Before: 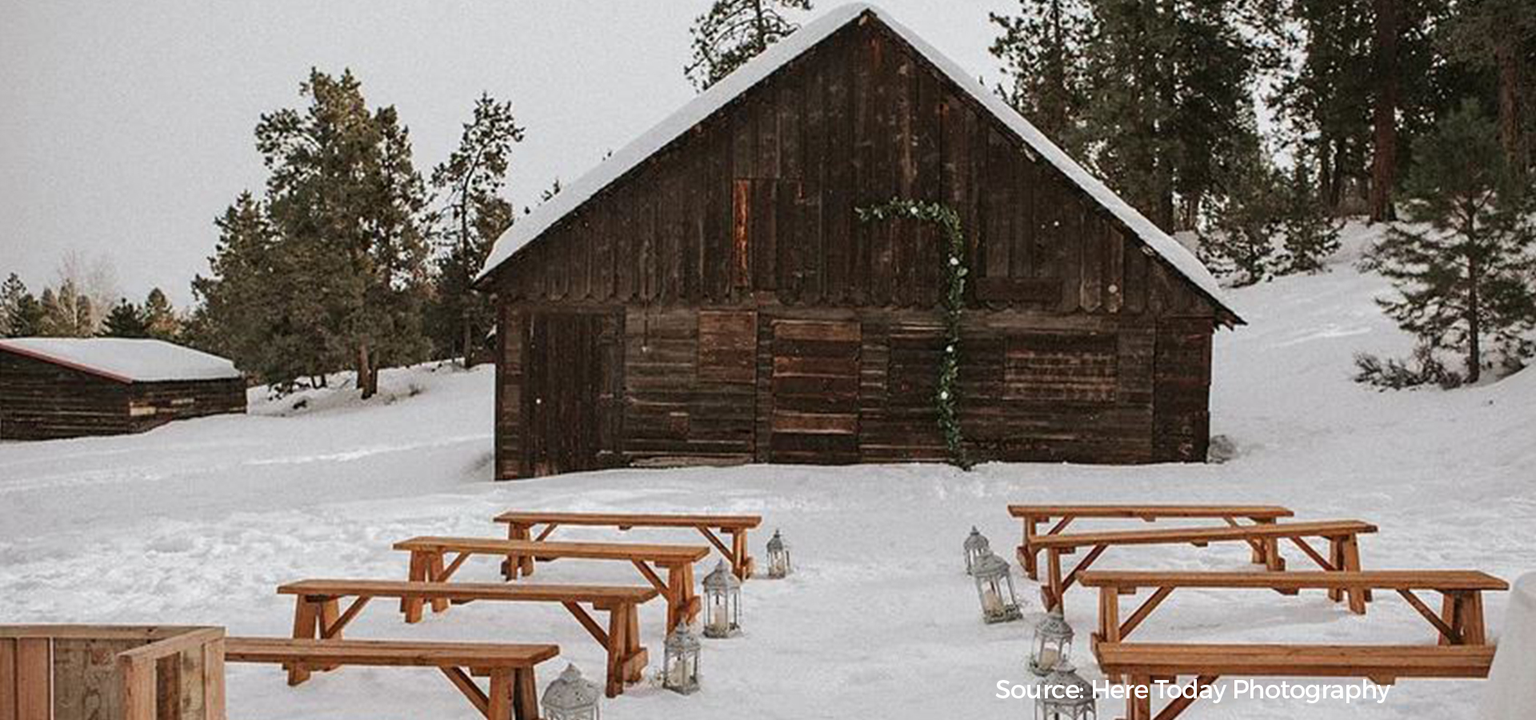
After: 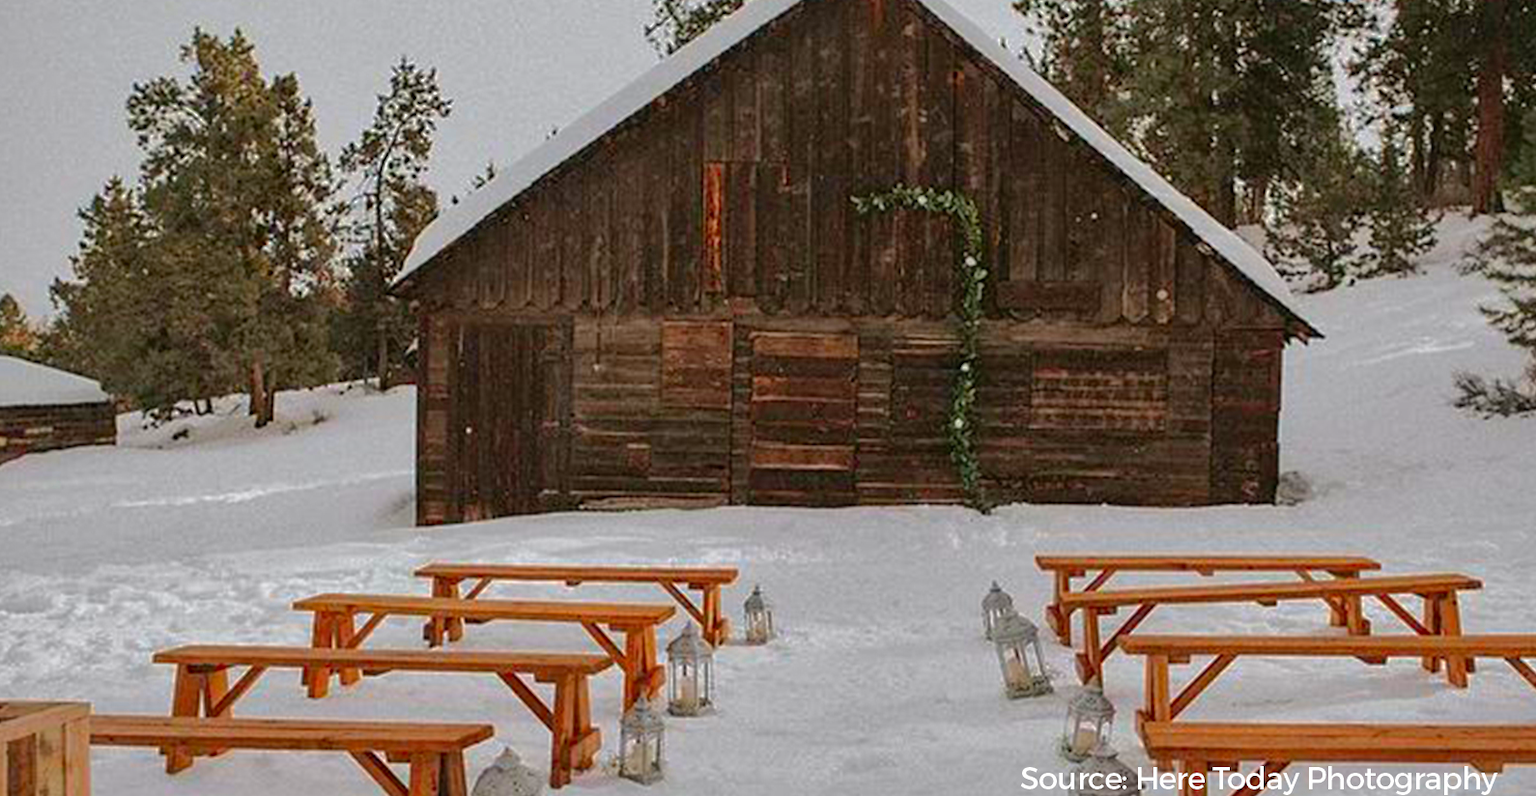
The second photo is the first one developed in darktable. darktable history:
crop: left 9.807%, top 6.259%, right 7.334%, bottom 2.177%
contrast brightness saturation: saturation 0.5
shadows and highlights: shadows 40, highlights -60
